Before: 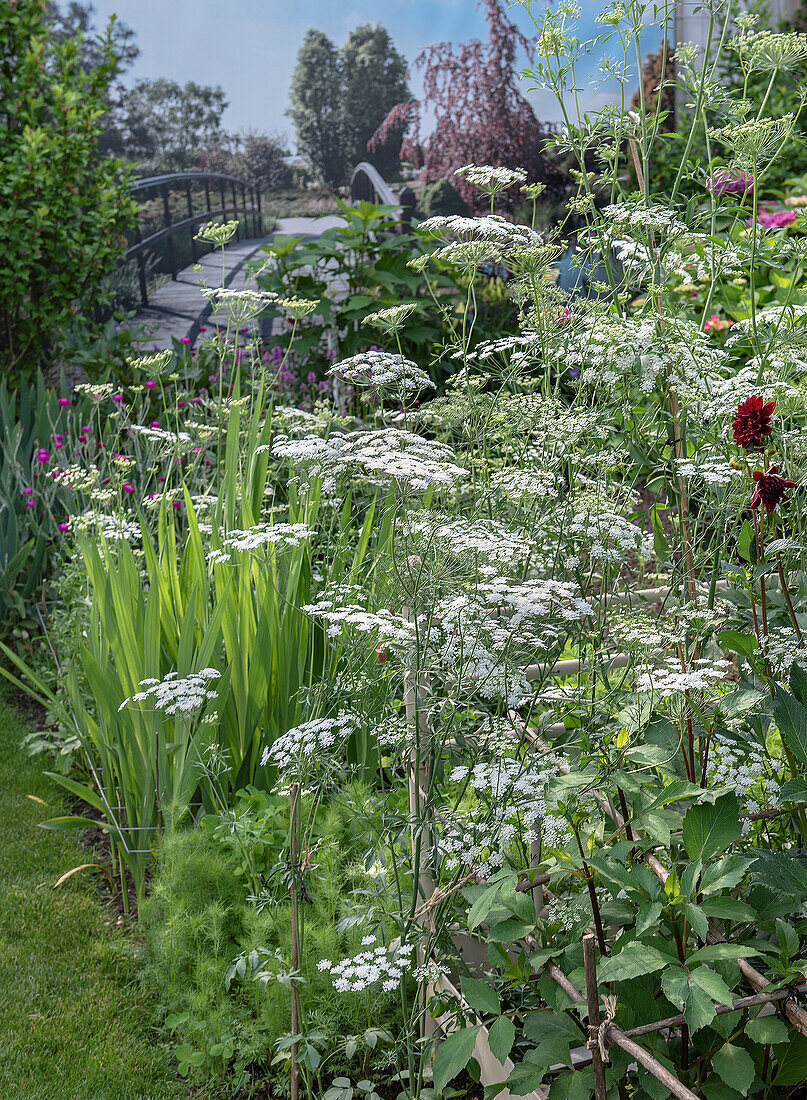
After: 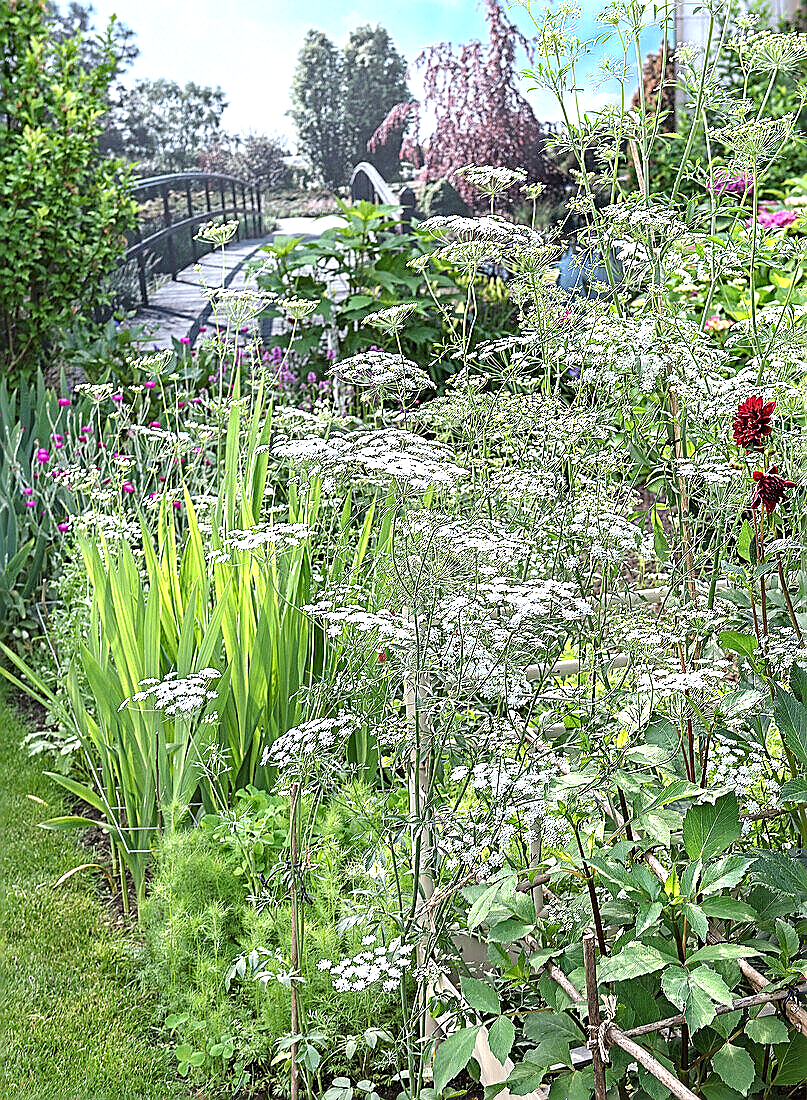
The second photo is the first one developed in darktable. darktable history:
exposure: black level correction 0, exposure 1.3 EV, compensate exposure bias true, compensate highlight preservation false
sharpen: amount 1
